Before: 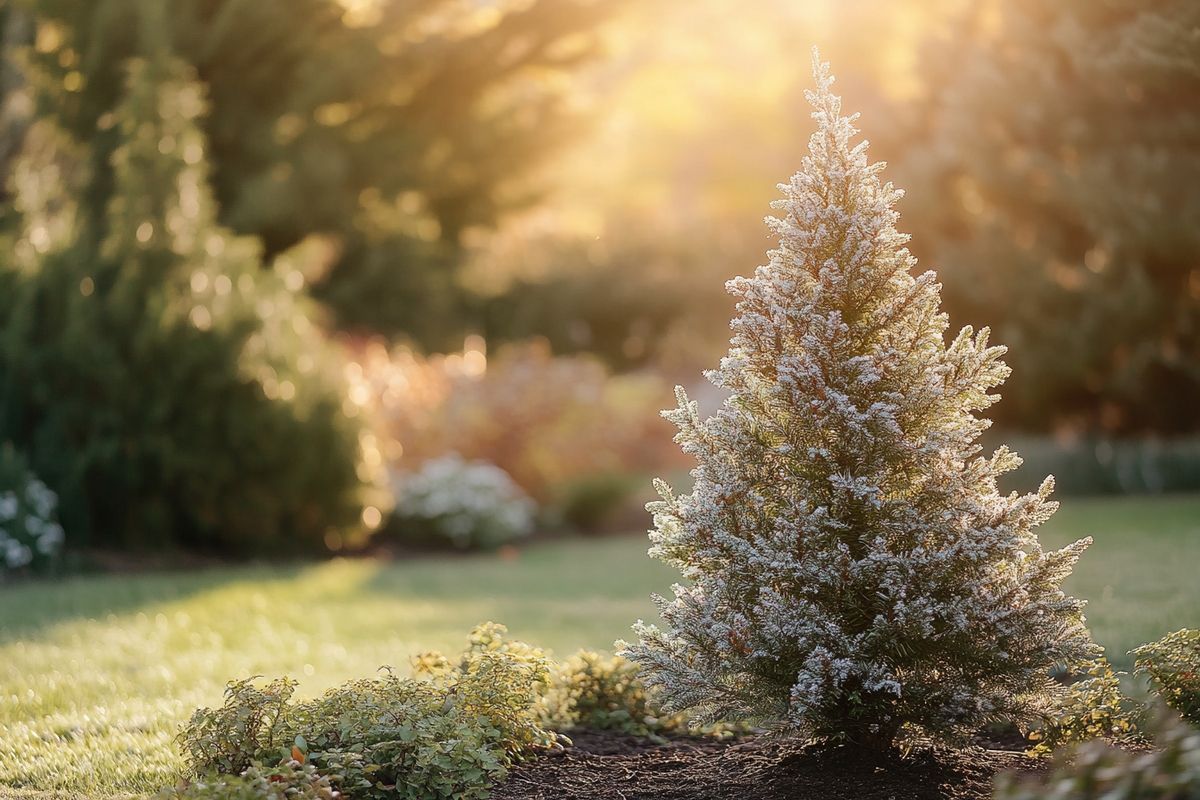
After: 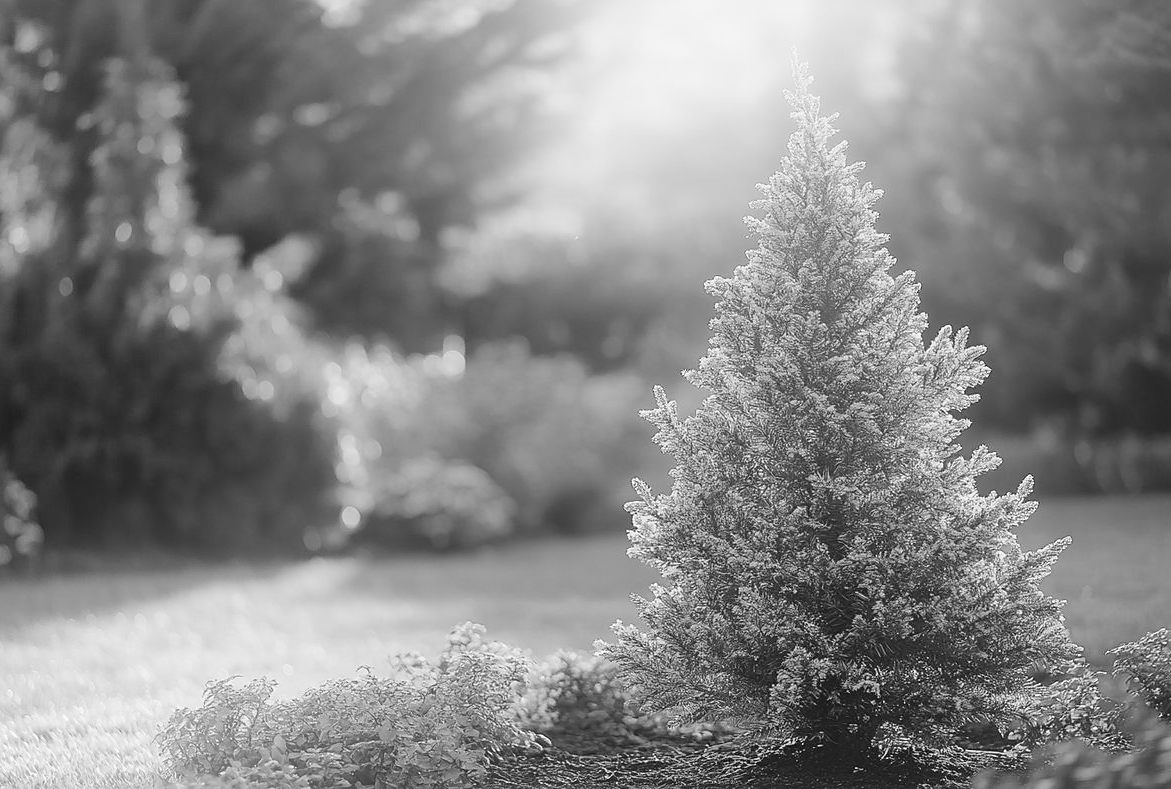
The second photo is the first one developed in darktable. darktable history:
sharpen: radius 1.458, amount 0.398, threshold 1.271
crop and rotate: left 1.774%, right 0.633%, bottom 1.28%
bloom: on, module defaults
shadows and highlights: low approximation 0.01, soften with gaussian
monochrome: on, module defaults
color balance: lift [1.004, 1.002, 1.002, 0.998], gamma [1, 1.007, 1.002, 0.993], gain [1, 0.977, 1.013, 1.023], contrast -3.64%
